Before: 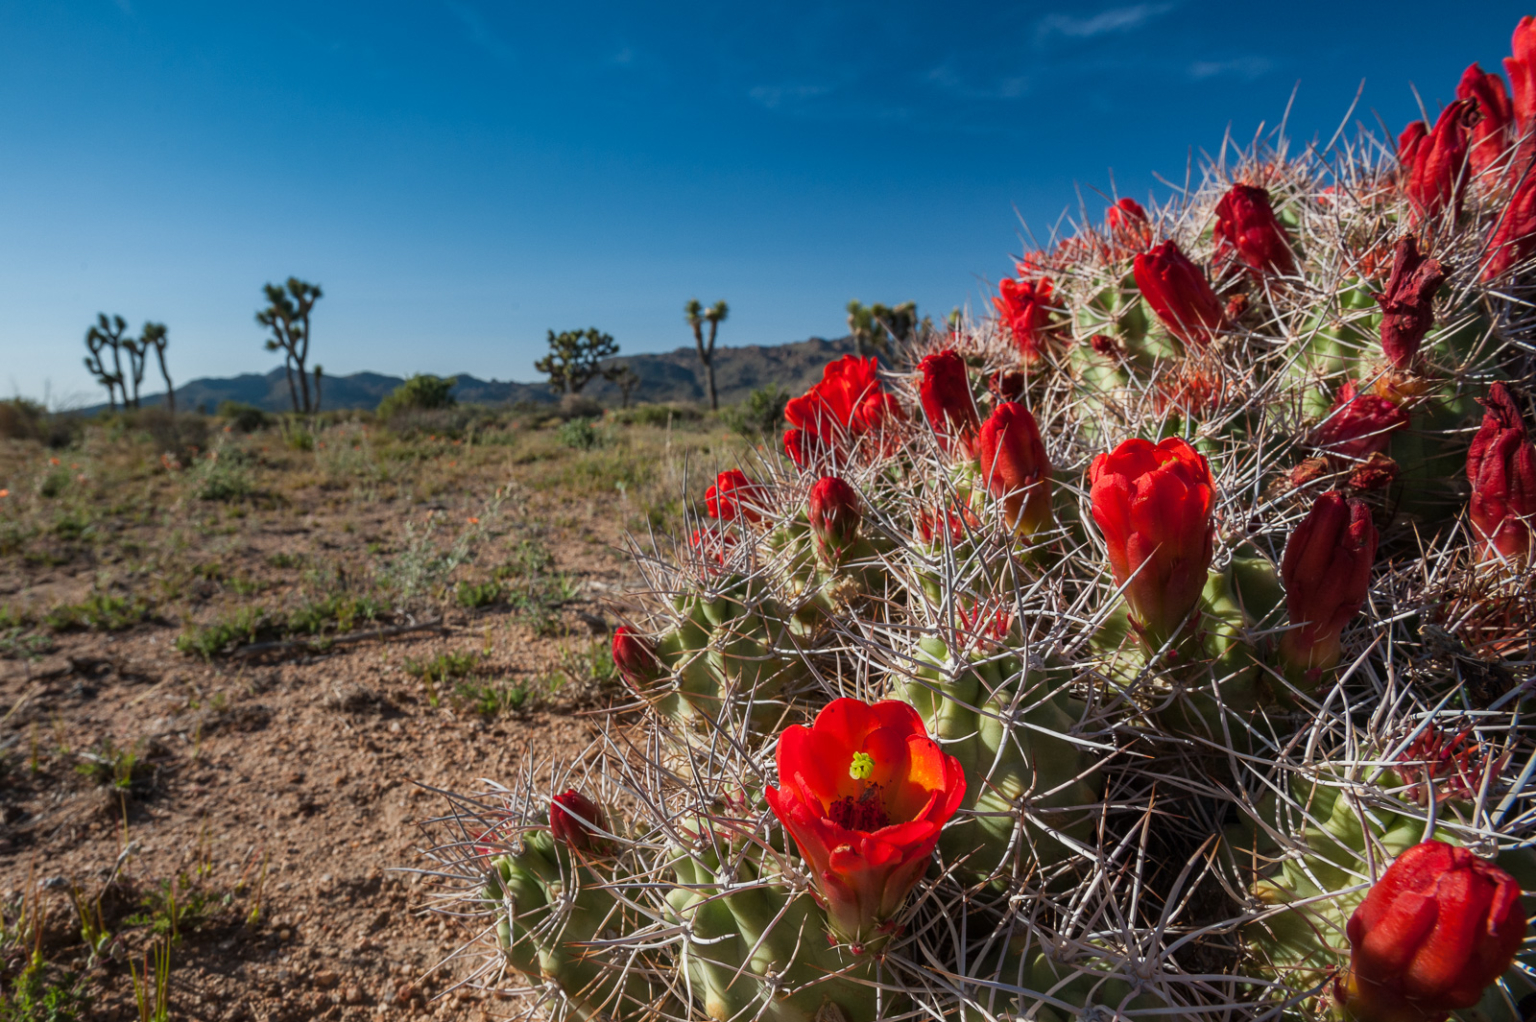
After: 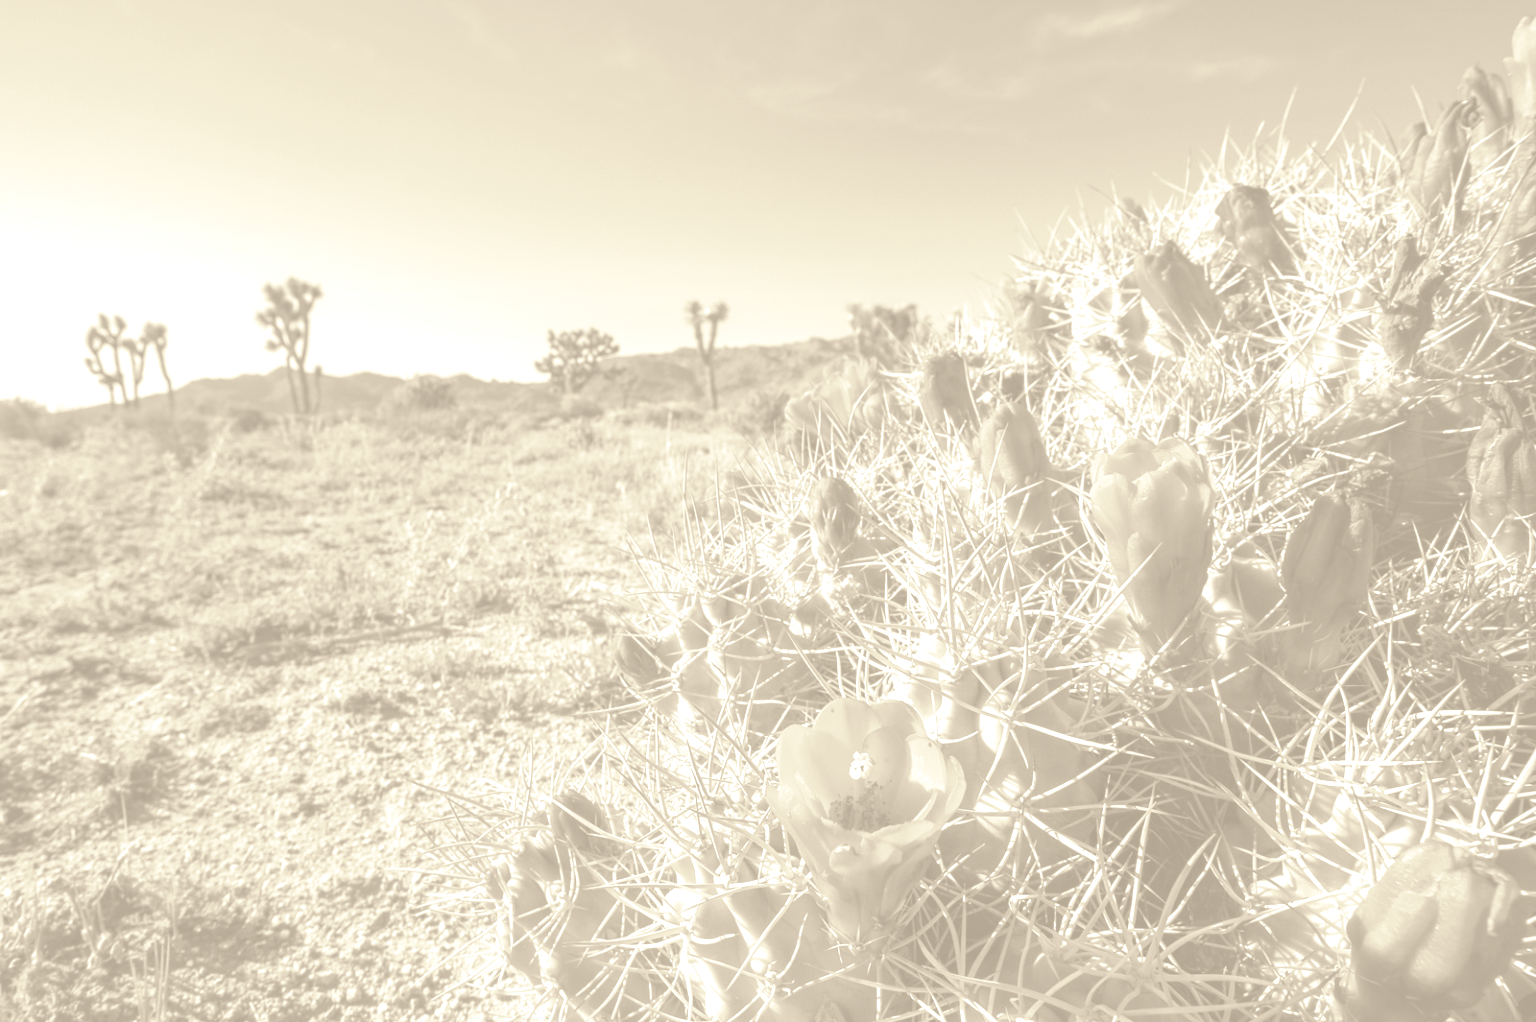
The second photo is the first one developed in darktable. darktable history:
colorize: hue 36°, saturation 71%, lightness 80.79%
split-toning: on, module defaults
